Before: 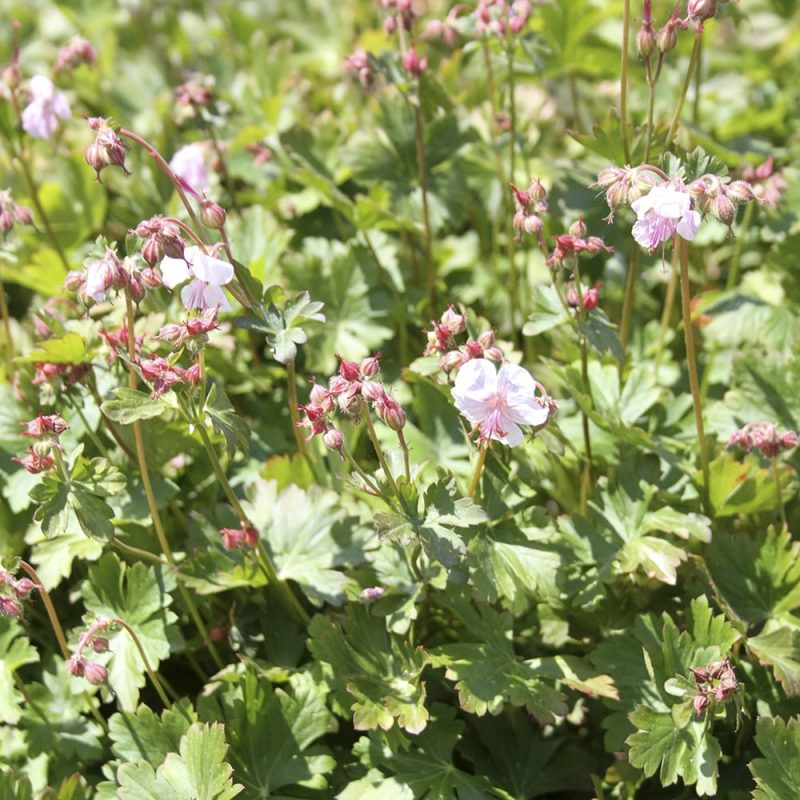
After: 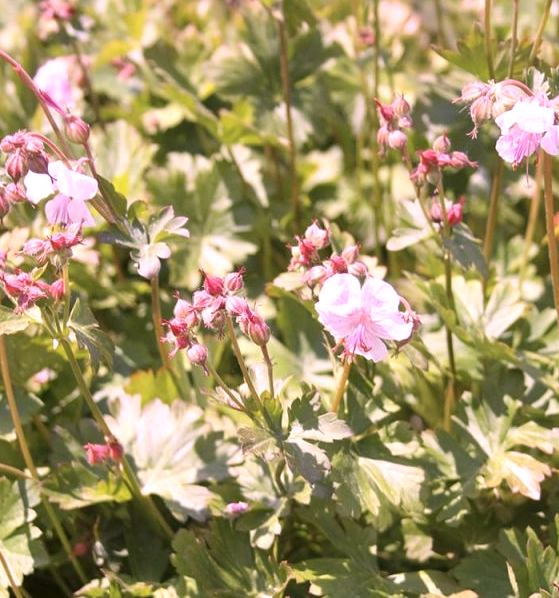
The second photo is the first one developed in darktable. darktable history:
crop and rotate: left 17.046%, top 10.659%, right 12.989%, bottom 14.553%
white balance: red 1.188, blue 1.11
